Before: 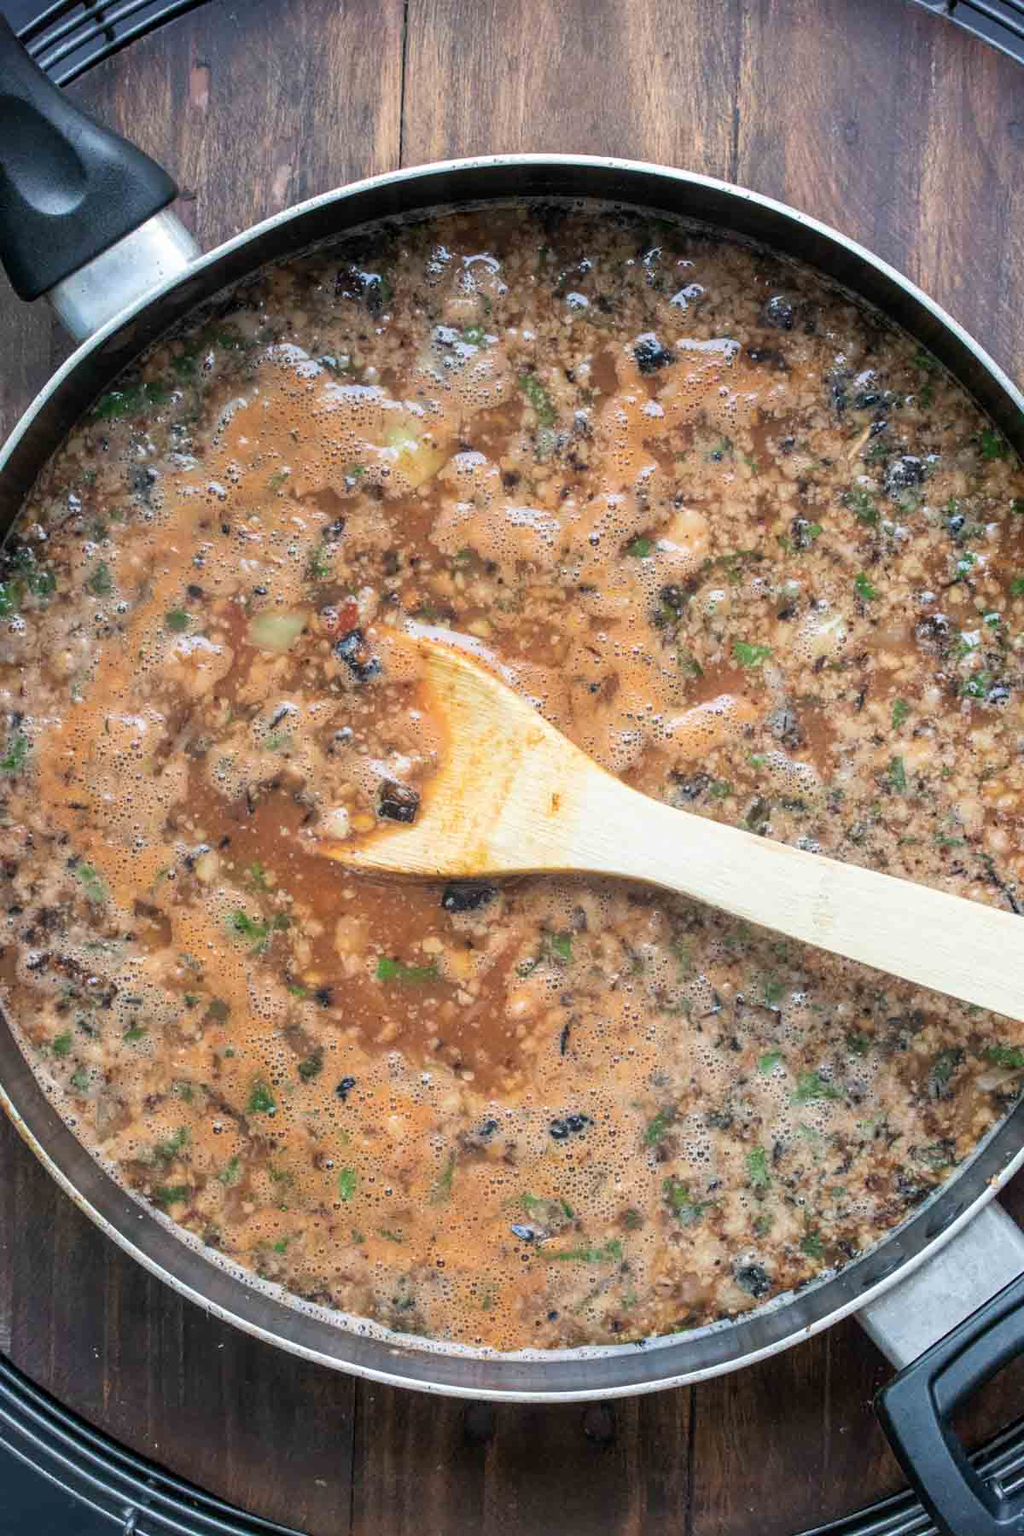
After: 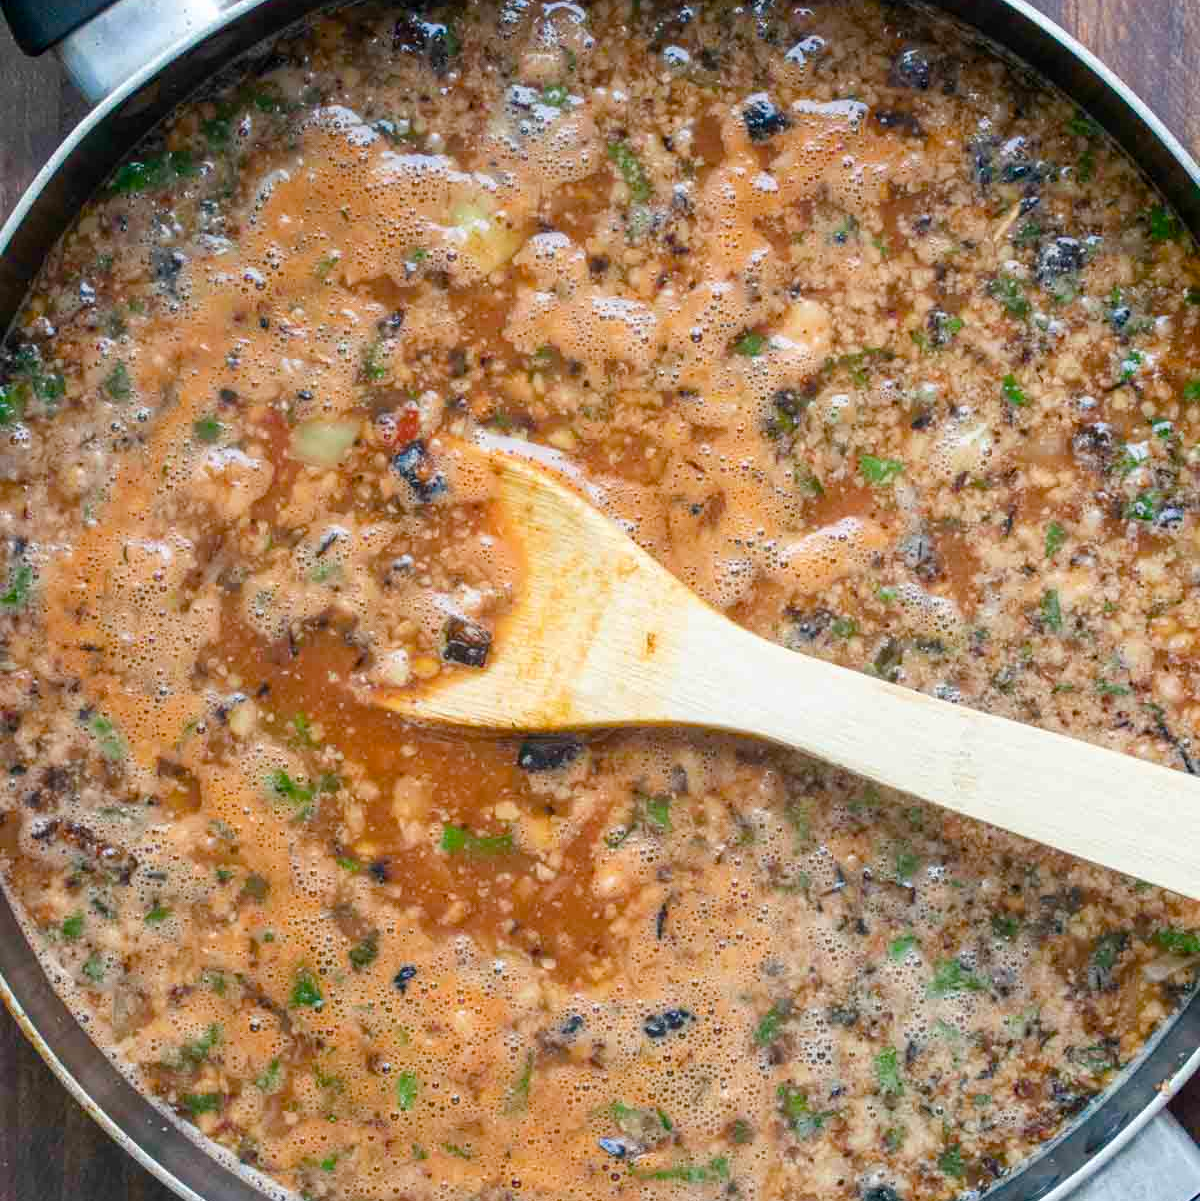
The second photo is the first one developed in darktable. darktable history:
crop: top 16.519%, bottom 16.755%
color balance rgb: perceptual saturation grading › global saturation 20%, perceptual saturation grading › highlights -25.142%, perceptual saturation grading › shadows 49.995%, global vibrance 20%
